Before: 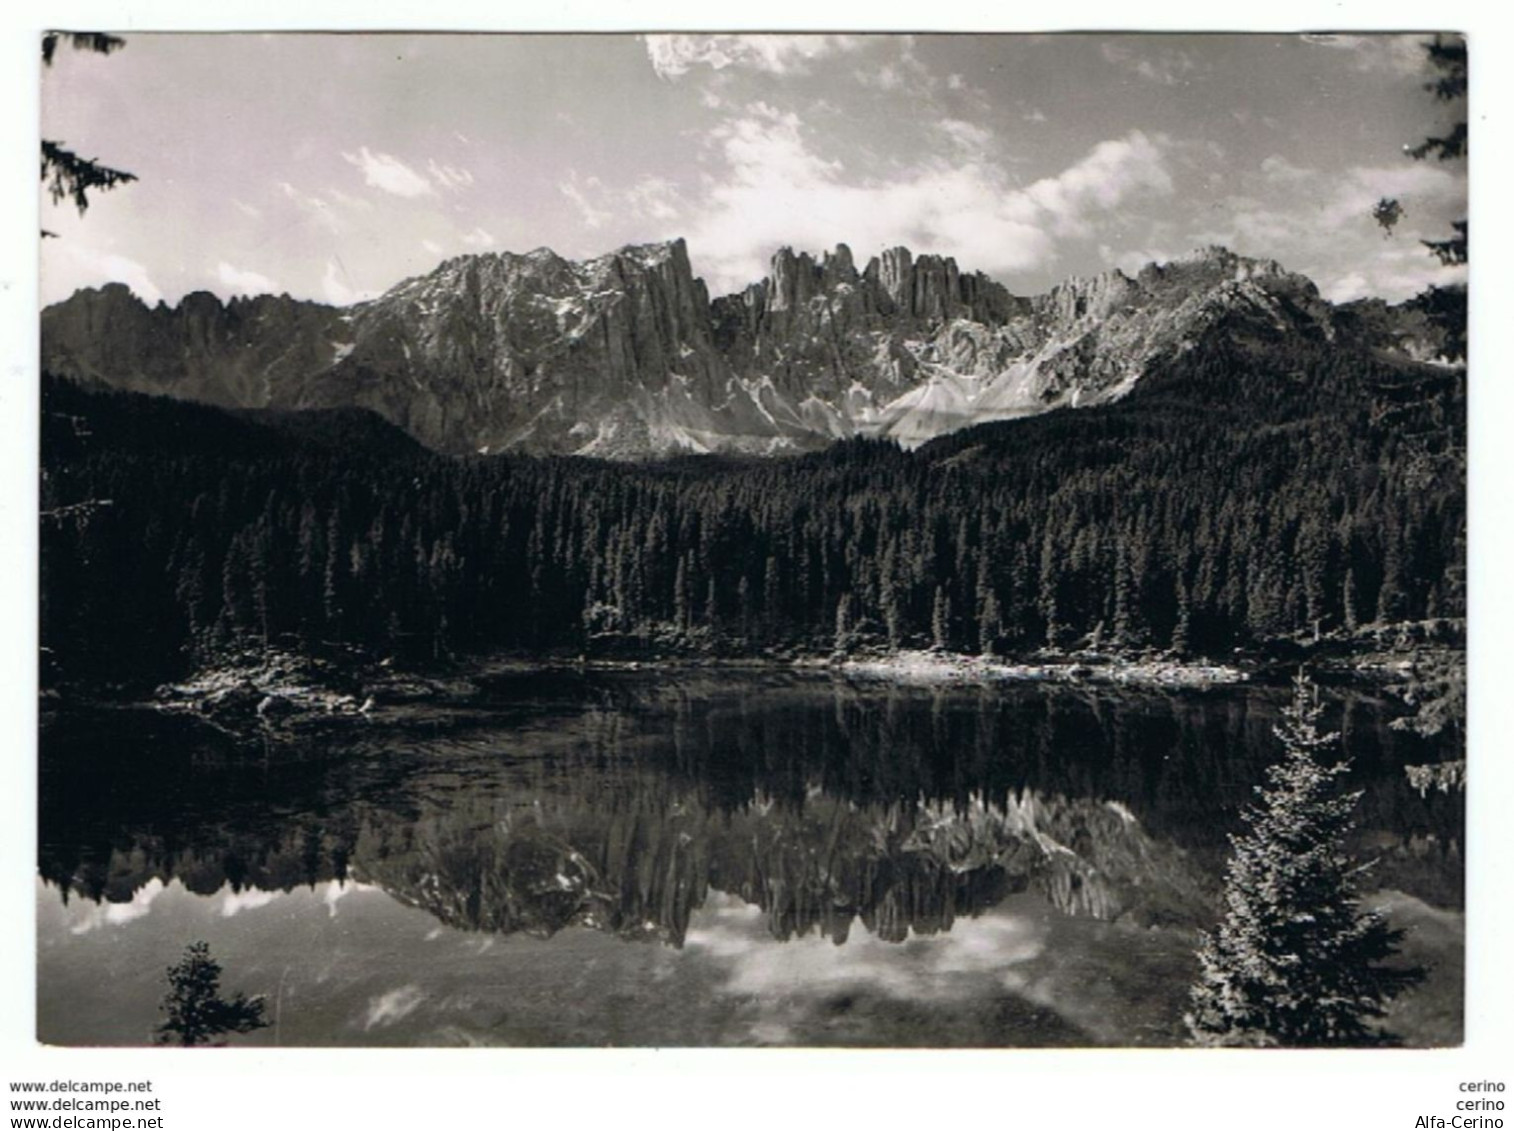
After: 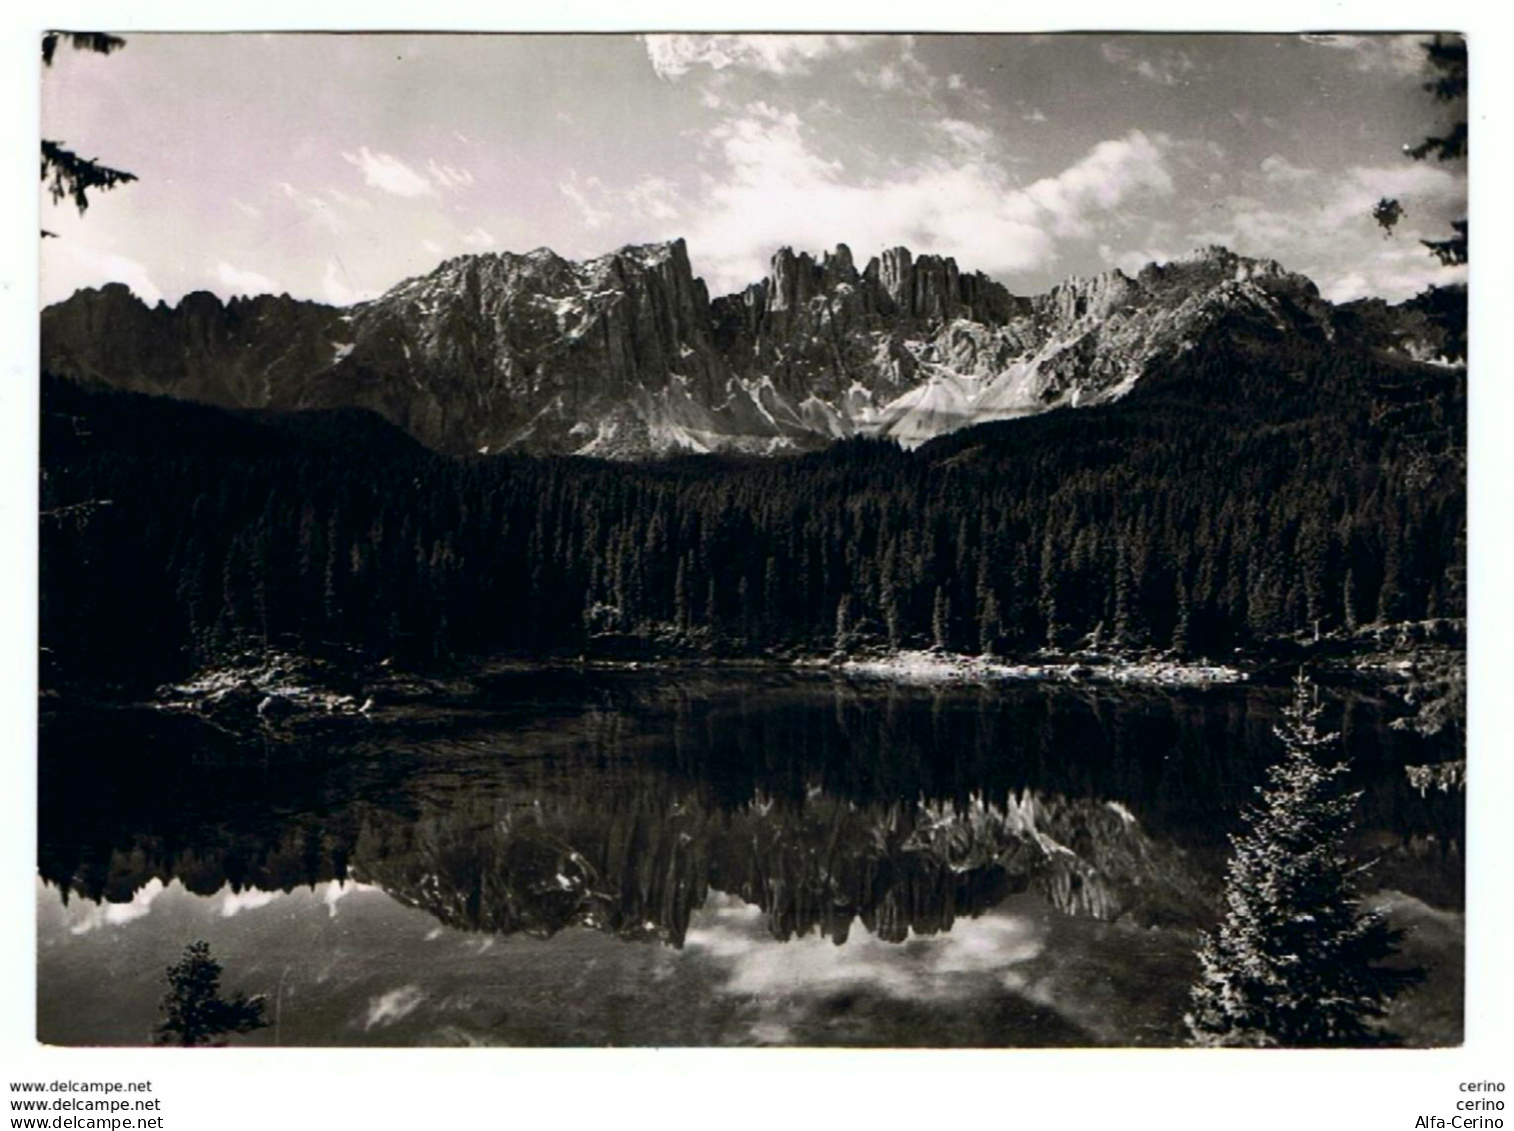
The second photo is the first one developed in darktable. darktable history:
contrast brightness saturation: contrast 0.212, brightness -0.108, saturation 0.214
